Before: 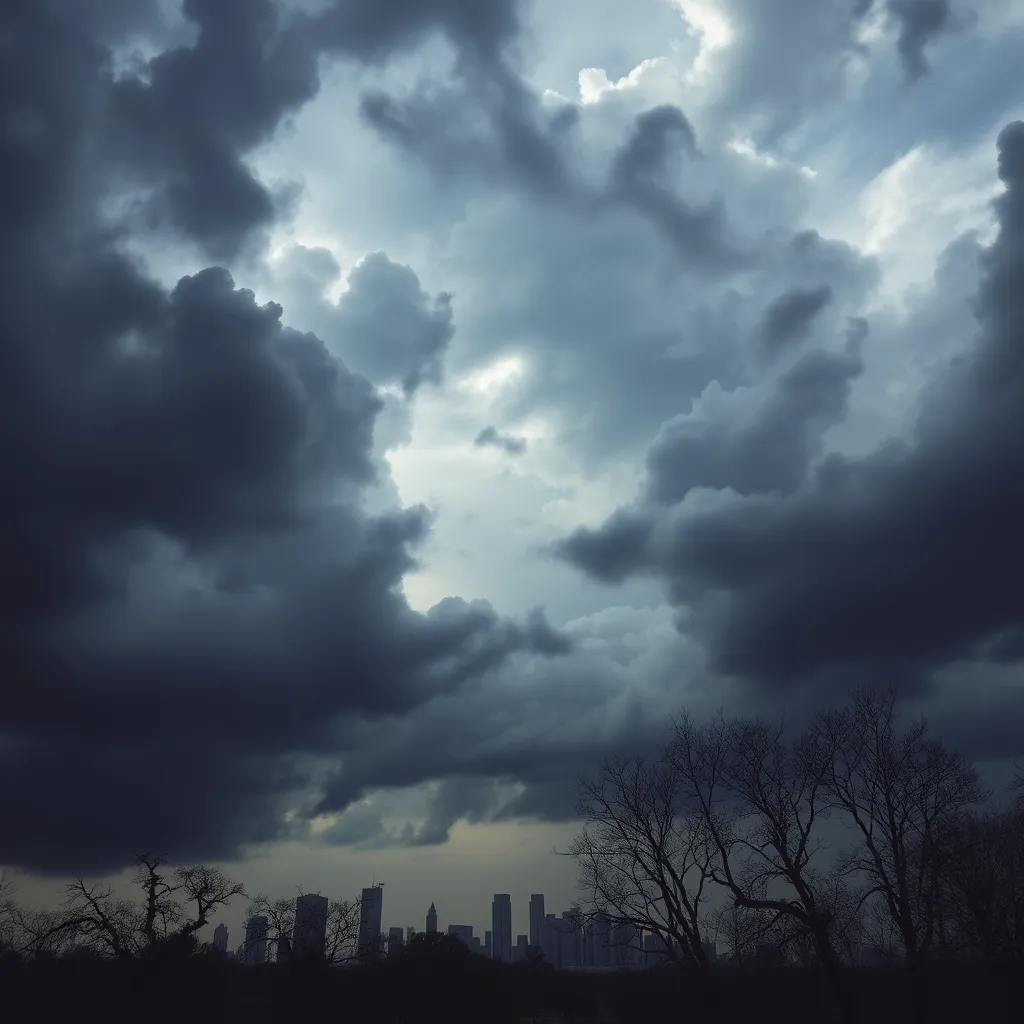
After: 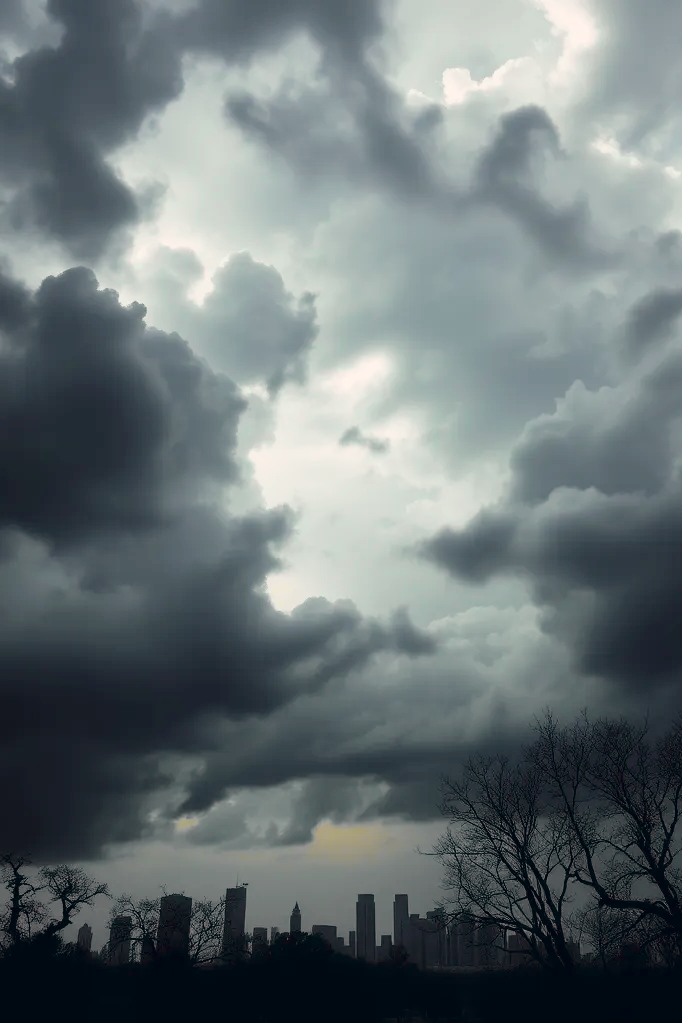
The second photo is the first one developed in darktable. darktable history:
tone curve: curves: ch0 [(0, 0) (0.062, 0.023) (0.168, 0.142) (0.359, 0.419) (0.469, 0.544) (0.634, 0.722) (0.839, 0.909) (0.998, 0.978)]; ch1 [(0, 0) (0.437, 0.408) (0.472, 0.47) (0.502, 0.504) (0.527, 0.546) (0.568, 0.619) (0.608, 0.665) (0.669, 0.748) (0.859, 0.899) (1, 1)]; ch2 [(0, 0) (0.33, 0.301) (0.421, 0.443) (0.473, 0.498) (0.509, 0.5) (0.535, 0.564) (0.575, 0.625) (0.608, 0.667) (1, 1)], color space Lab, independent channels, preserve colors none
color correction: highlights a* 5.38, highlights b* 5.3, shadows a* -4.26, shadows b* -5.11
crop and rotate: left 13.342%, right 19.991%
